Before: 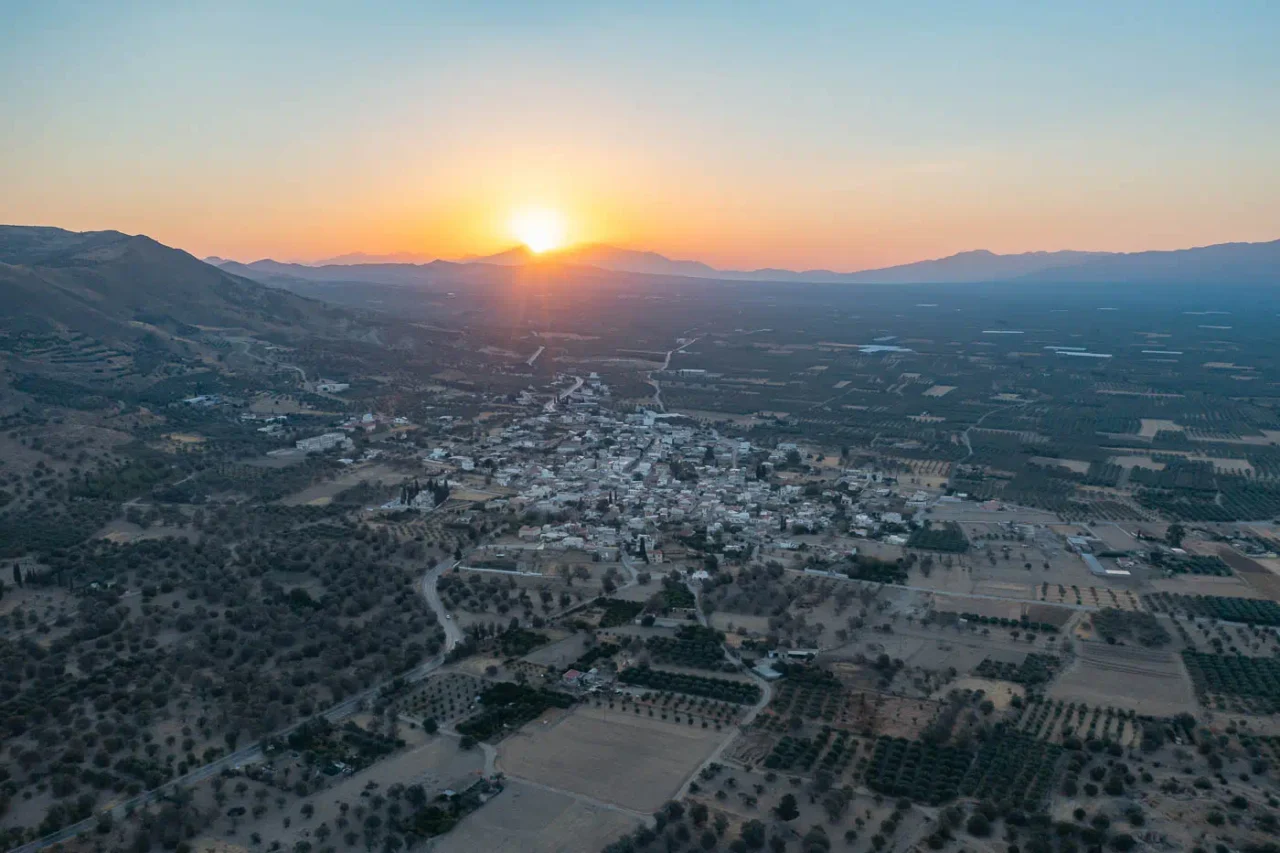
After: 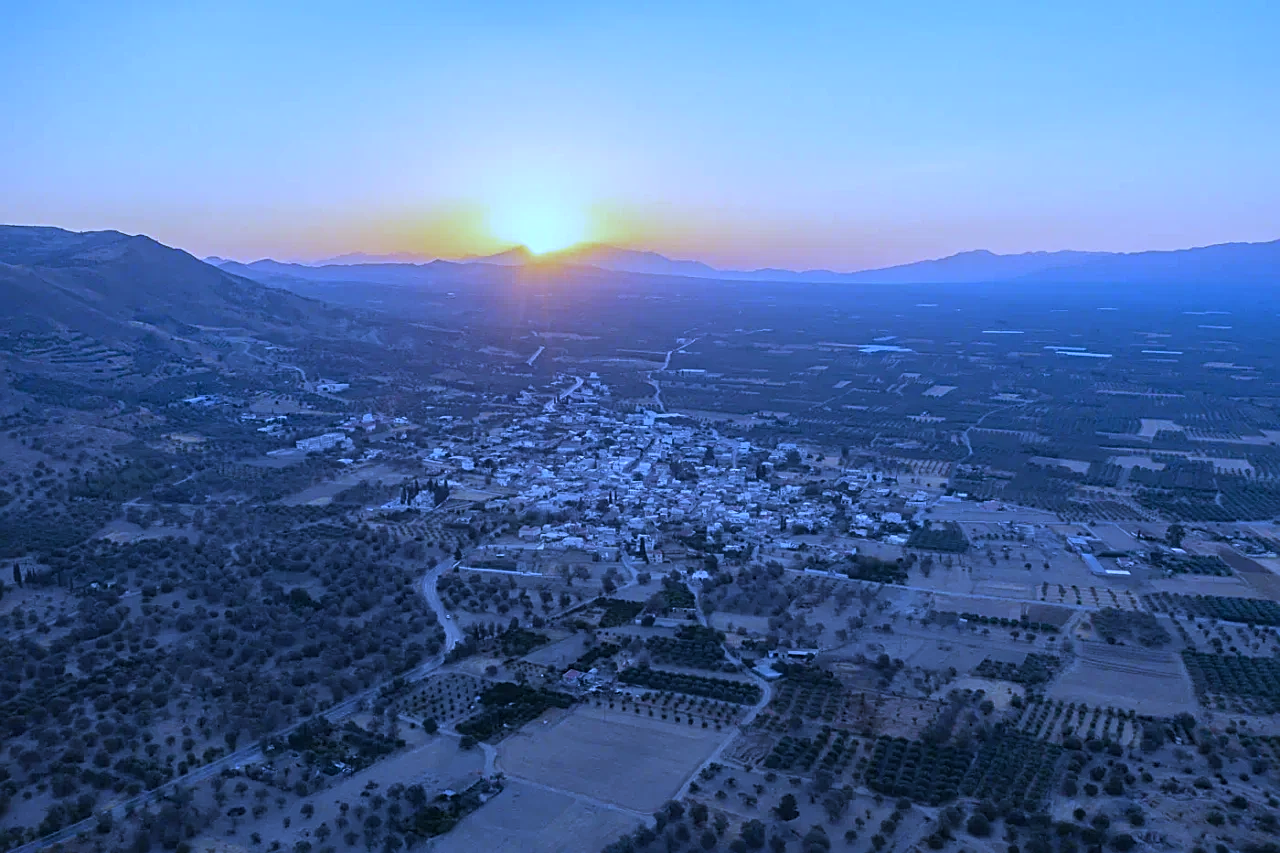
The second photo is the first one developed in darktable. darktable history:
sharpen: on, module defaults
white balance: red 0.766, blue 1.537
